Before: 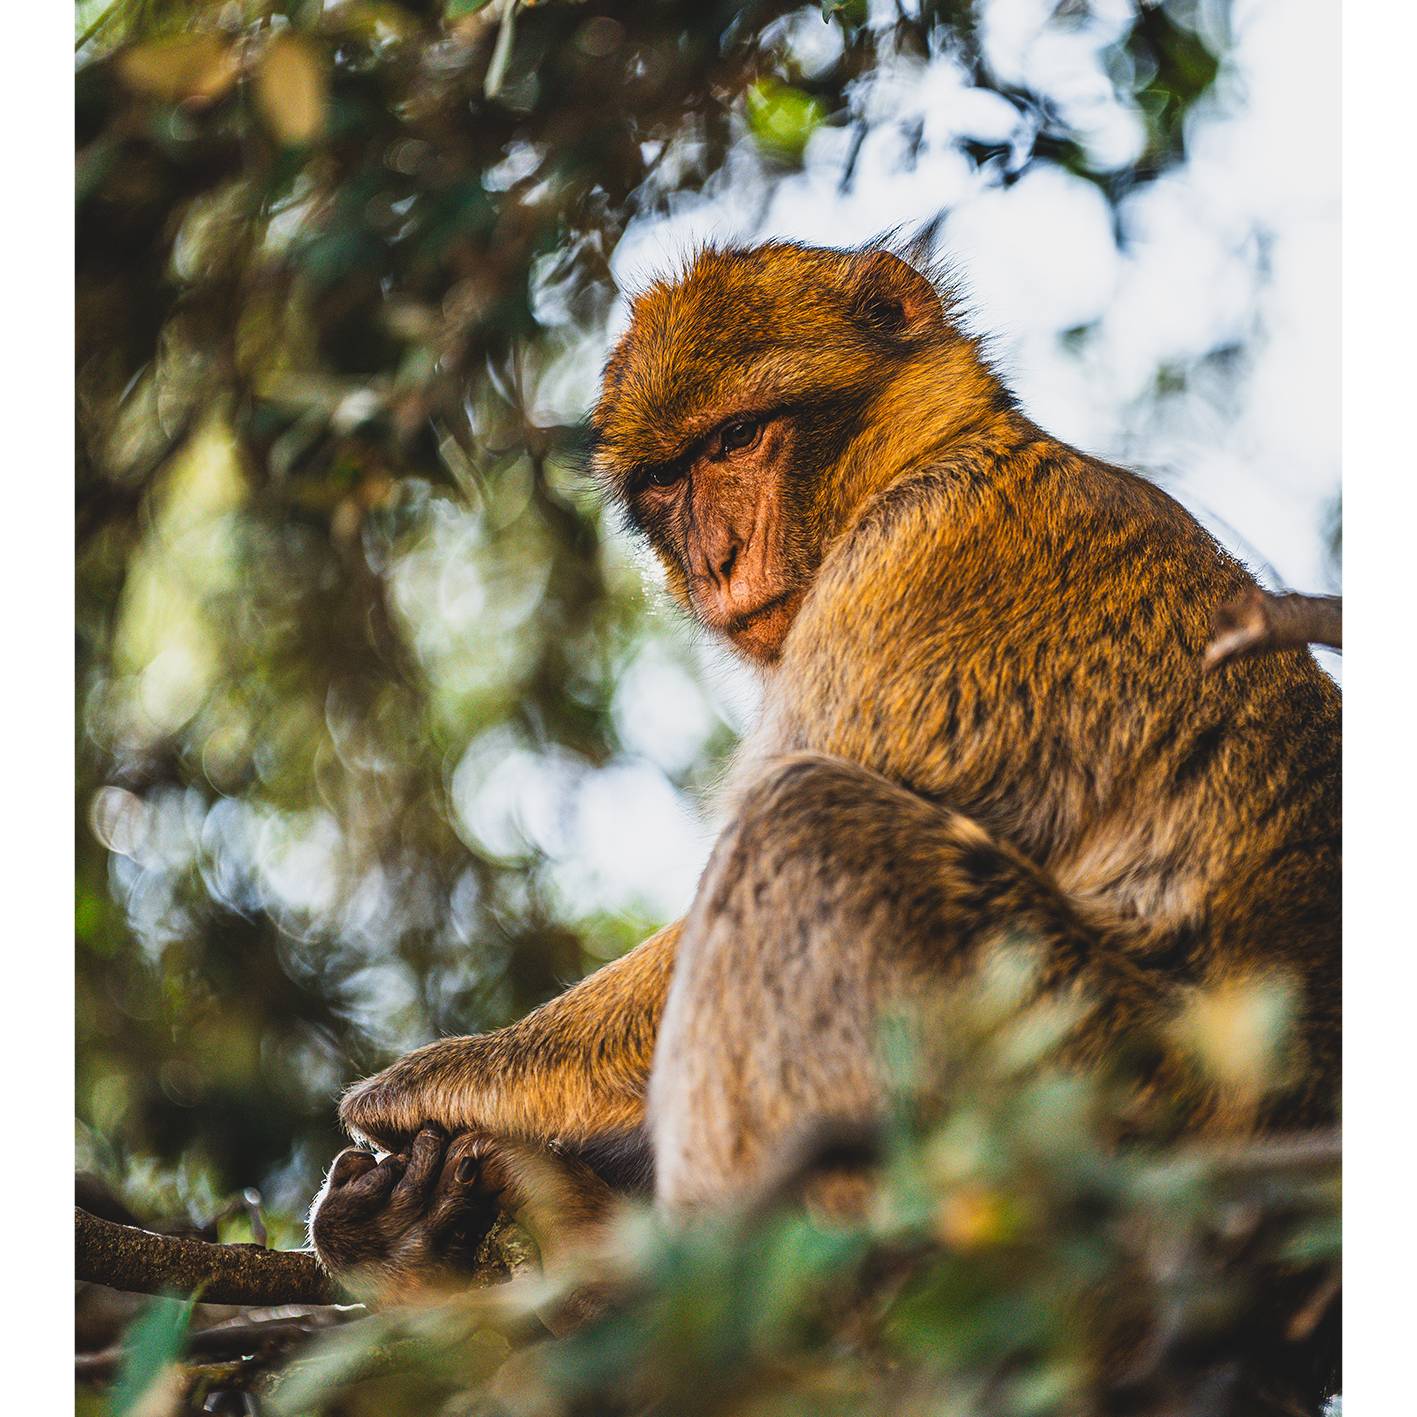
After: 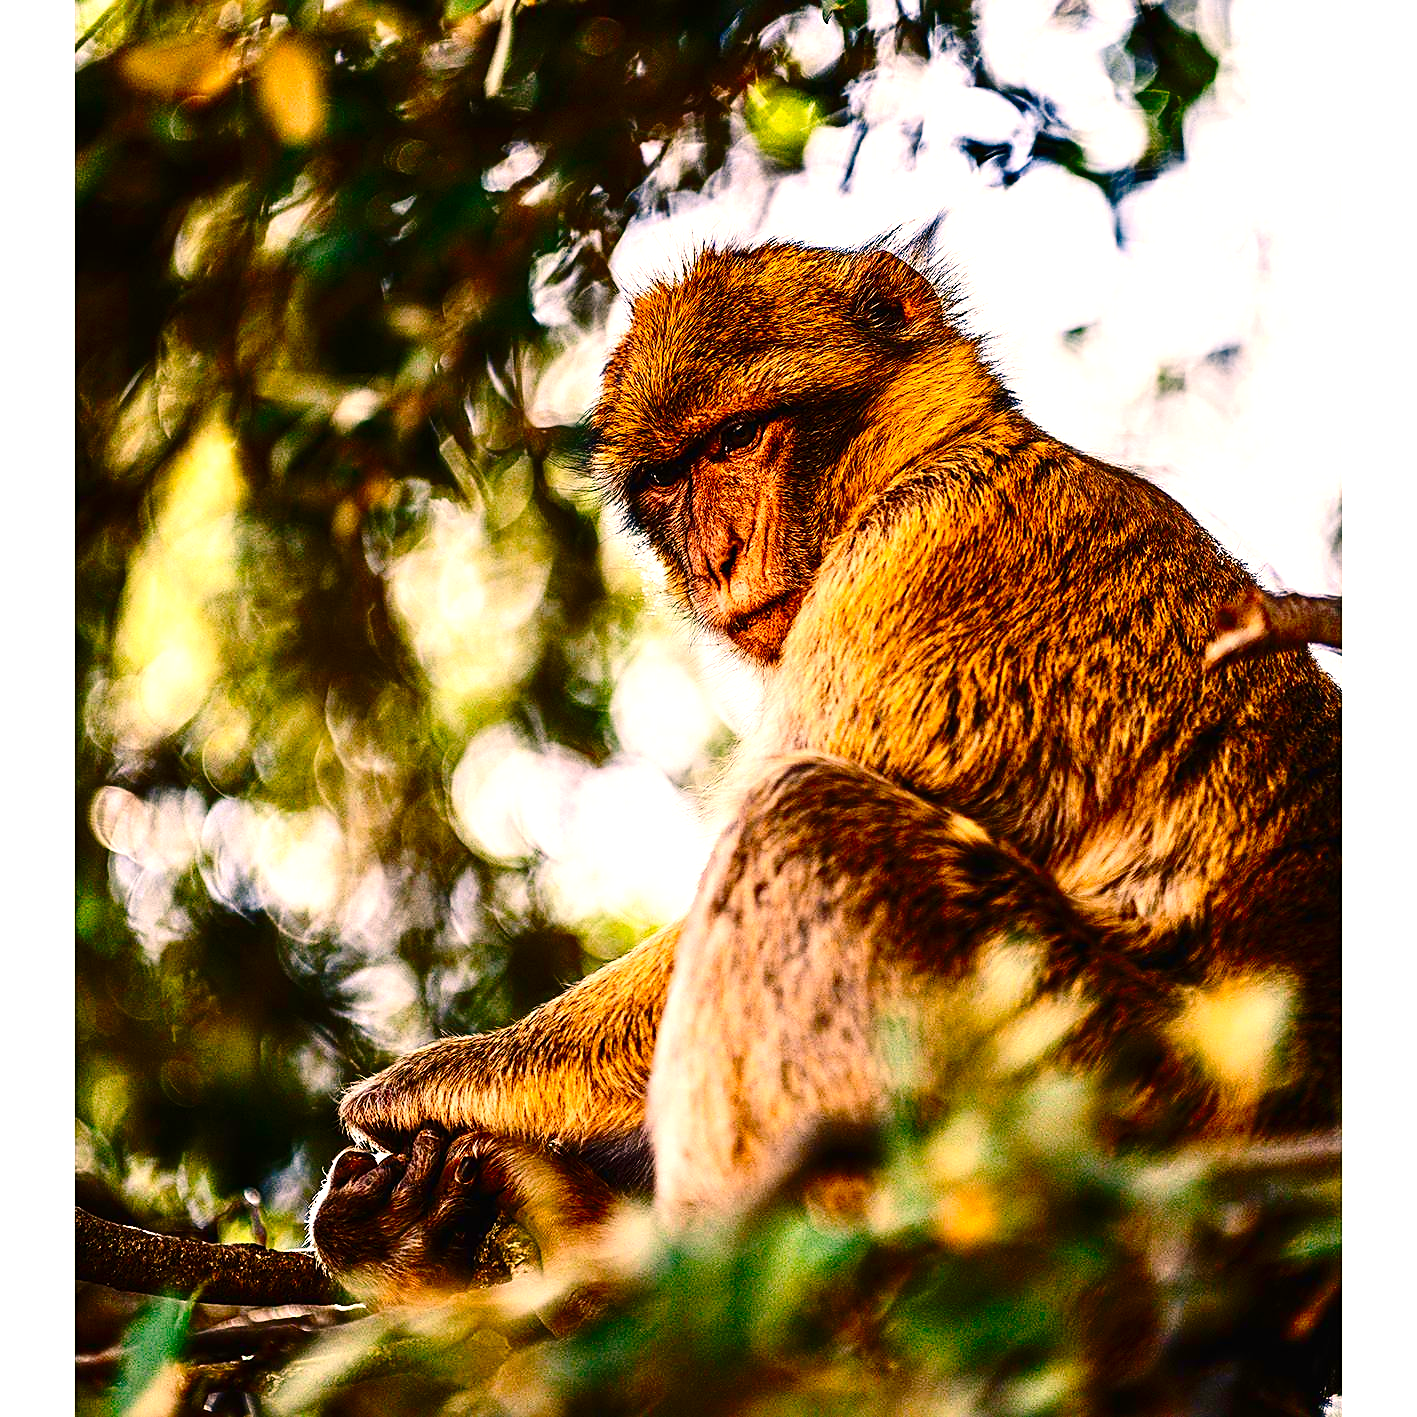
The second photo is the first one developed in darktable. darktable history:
color correction: highlights a* 17.74, highlights b* 18.48
base curve: curves: ch0 [(0, 0) (0.073, 0.04) (0.157, 0.139) (0.492, 0.492) (0.758, 0.758) (1, 1)], preserve colors none
sharpen: on, module defaults
exposure: black level correction 0, exposure 0.697 EV, compensate highlight preservation false
contrast brightness saturation: contrast 0.198, brightness -0.1, saturation 0.099
color balance rgb: global offset › luminance -0.862%, perceptual saturation grading › global saturation 20%, perceptual saturation grading › highlights -25.082%, perceptual saturation grading › shadows 49.388%, perceptual brilliance grading › global brilliance 2.788%
